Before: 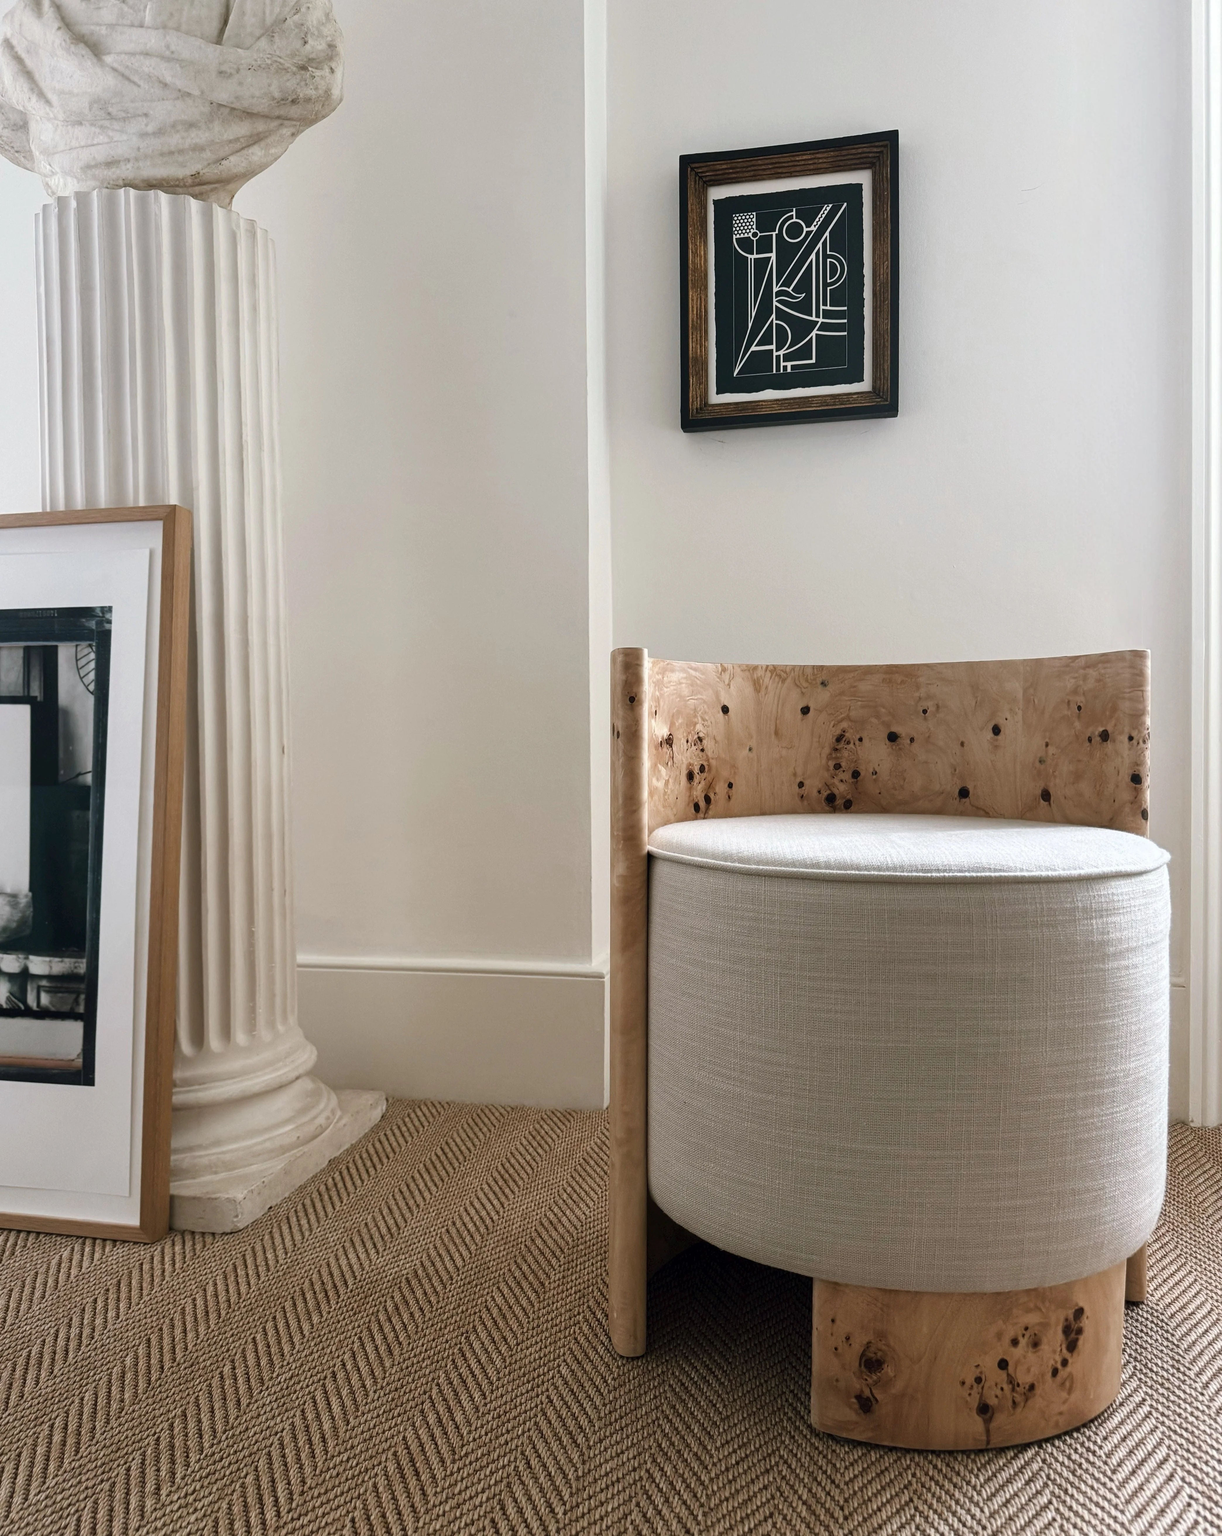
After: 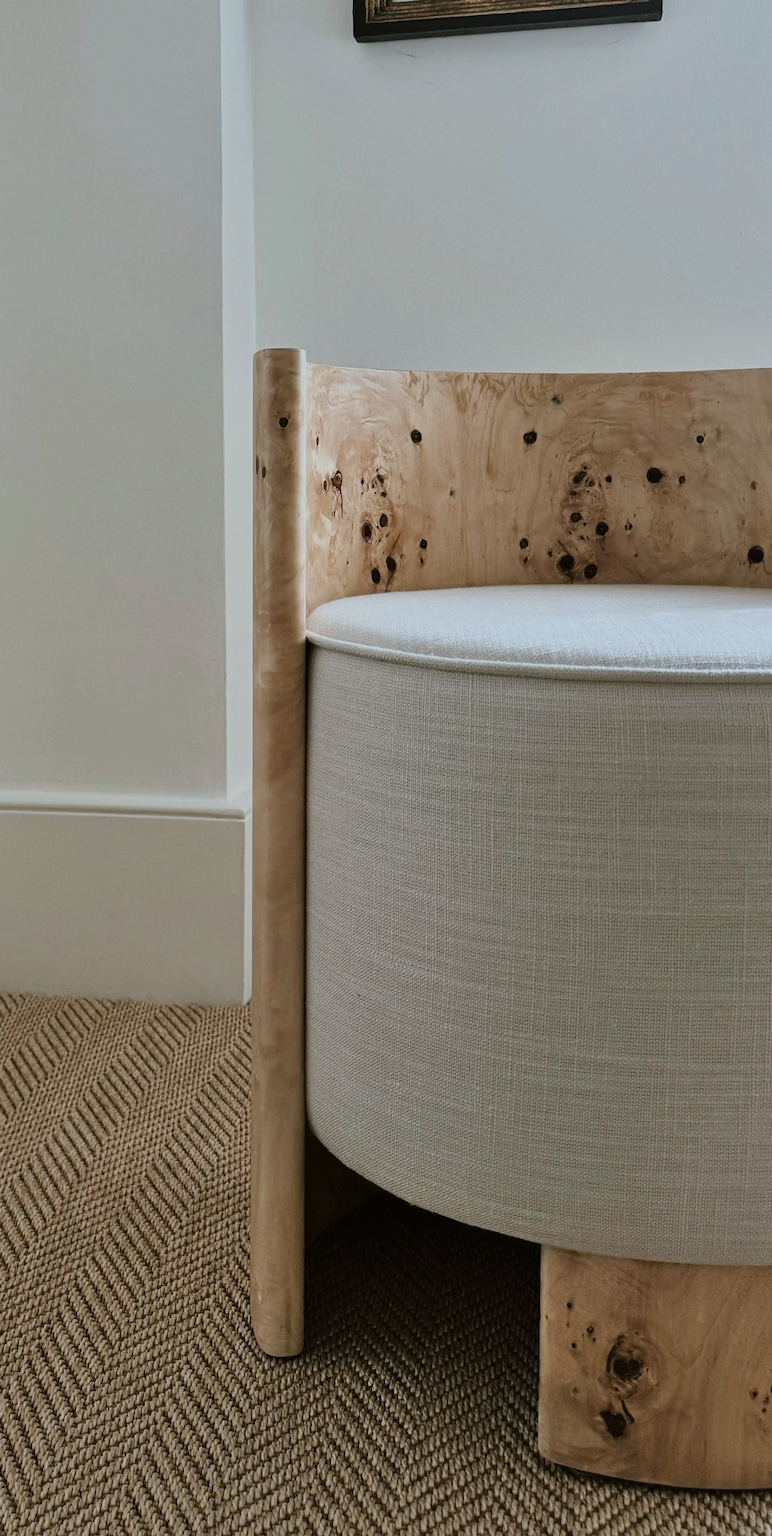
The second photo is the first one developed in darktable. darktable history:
crop: left 35.432%, top 26.233%, right 20.145%, bottom 3.432%
exposure: exposure 0.081 EV, compensate highlight preservation false
white balance: red 0.967, blue 1.049
filmic rgb: black relative exposure -7.65 EV, white relative exposure 4.56 EV, hardness 3.61, color science v6 (2022)
color balance: lift [1.004, 1.002, 1.002, 0.998], gamma [1, 1.007, 1.002, 0.993], gain [1, 0.977, 1.013, 1.023], contrast -3.64%
shadows and highlights: low approximation 0.01, soften with gaussian
